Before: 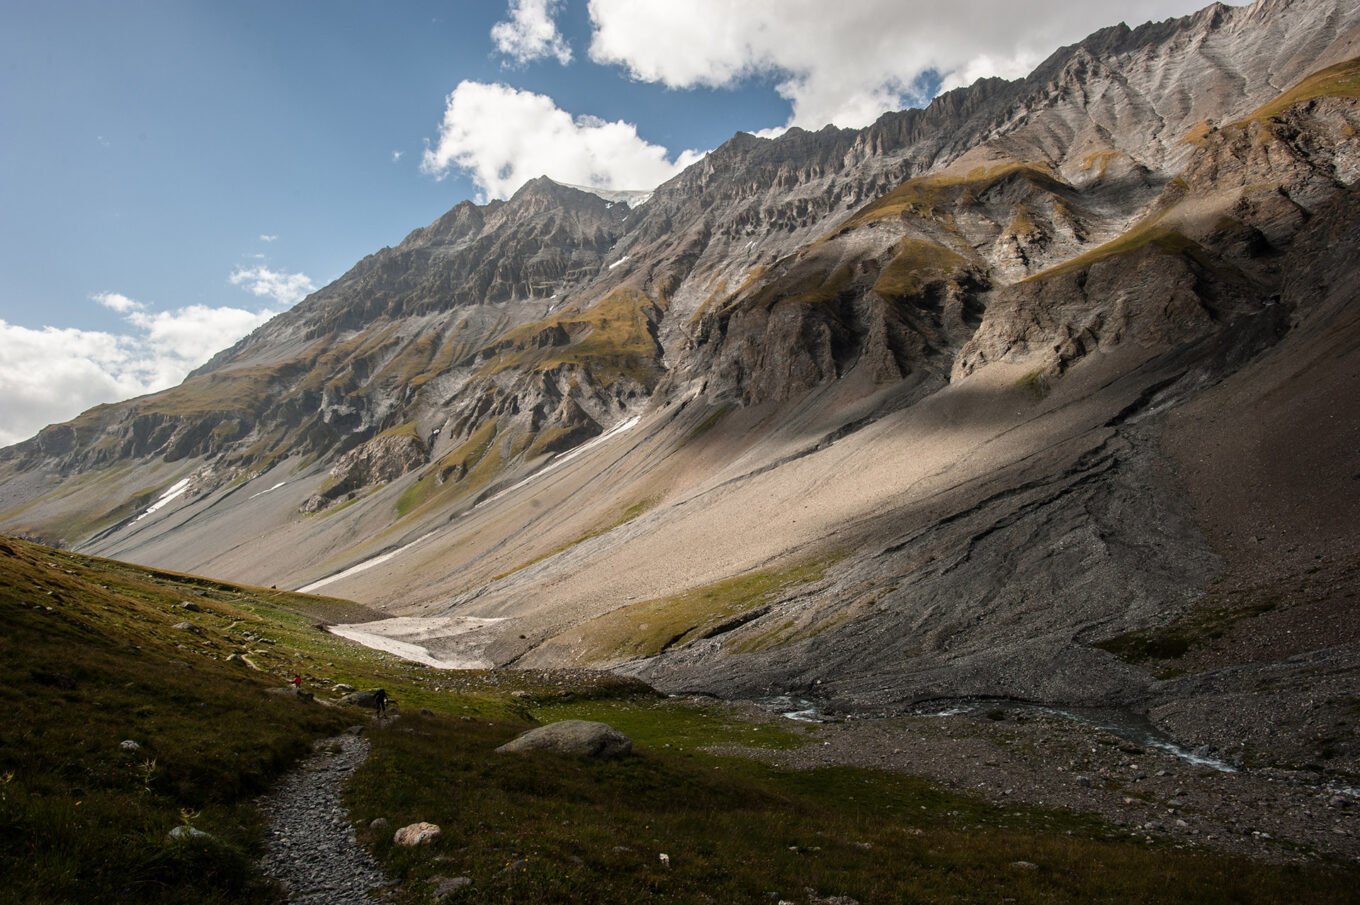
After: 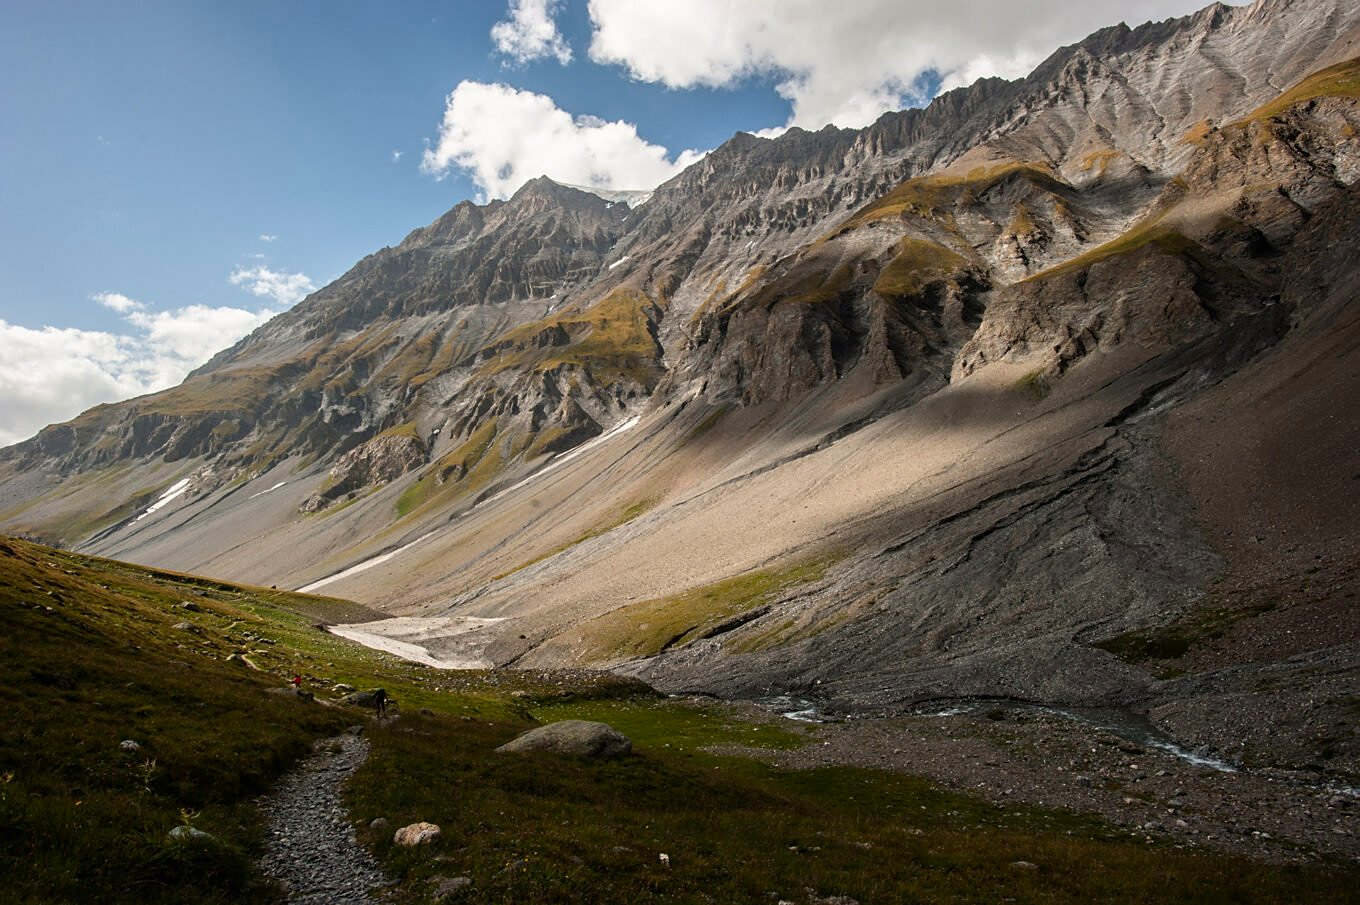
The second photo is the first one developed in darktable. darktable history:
contrast brightness saturation: contrast 0.037, saturation 0.152
sharpen: amount 0.209
